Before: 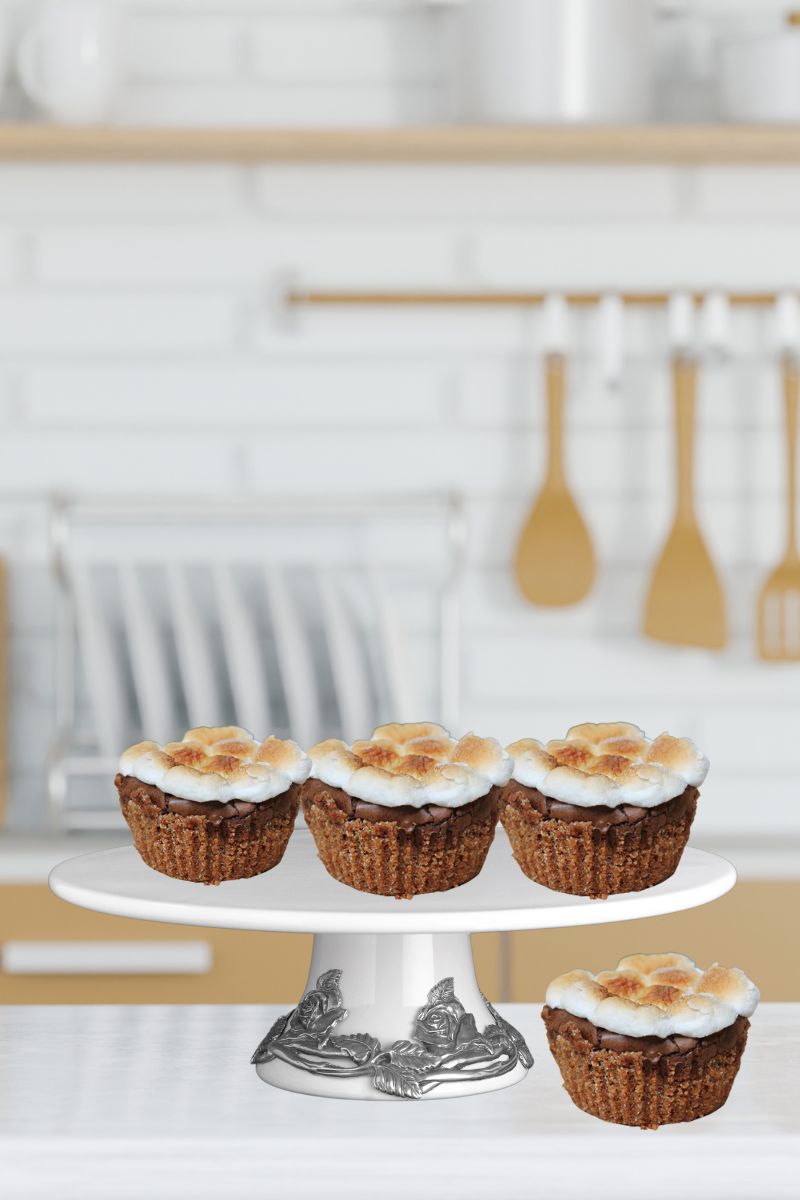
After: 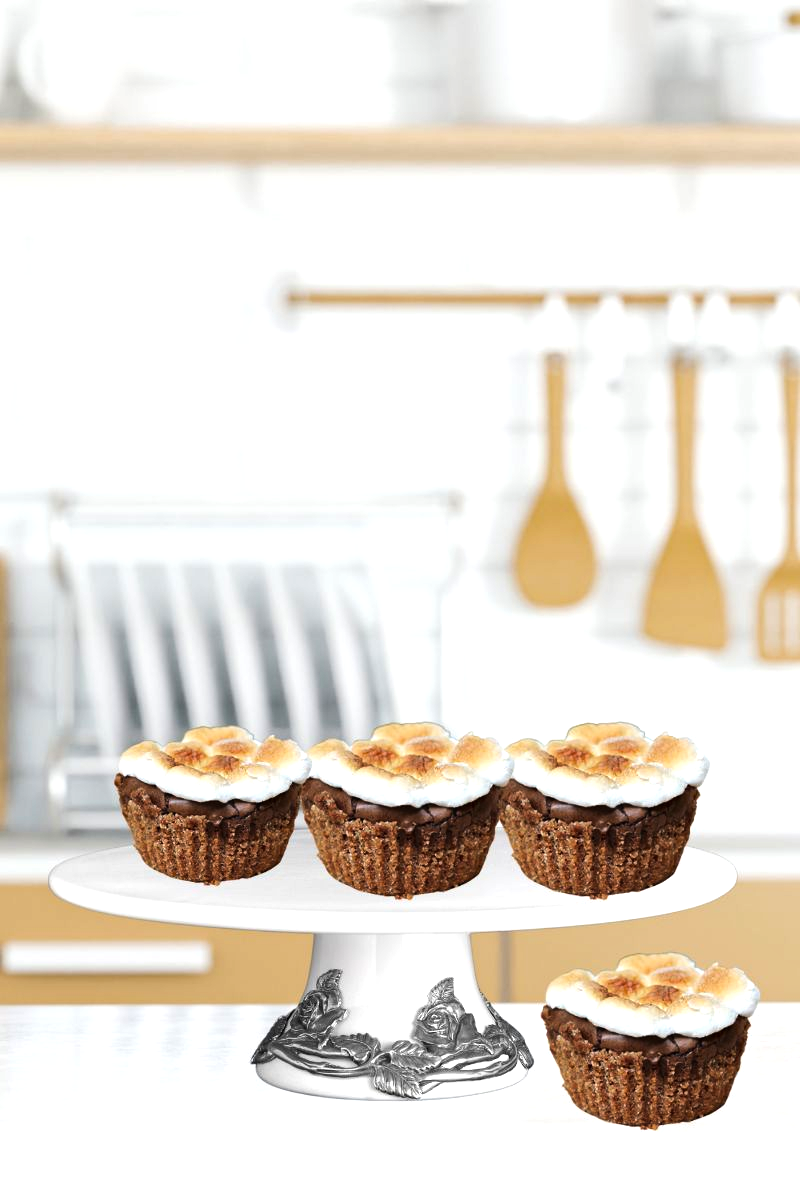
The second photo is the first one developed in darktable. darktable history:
haze removal: adaptive false
tone equalizer: -8 EV -0.75 EV, -7 EV -0.7 EV, -6 EV -0.6 EV, -5 EV -0.4 EV, -3 EV 0.4 EV, -2 EV 0.6 EV, -1 EV 0.7 EV, +0 EV 0.75 EV, edges refinement/feathering 500, mask exposure compensation -1.57 EV, preserve details no
